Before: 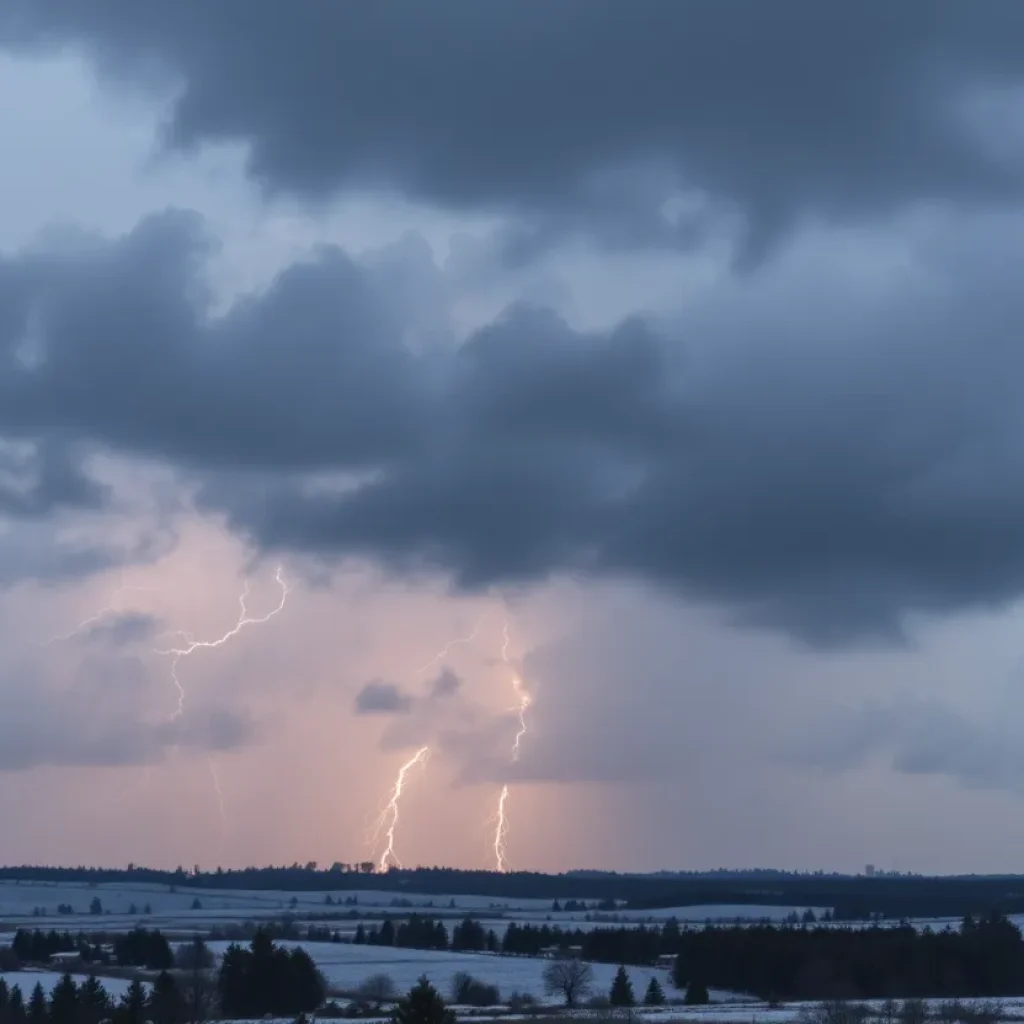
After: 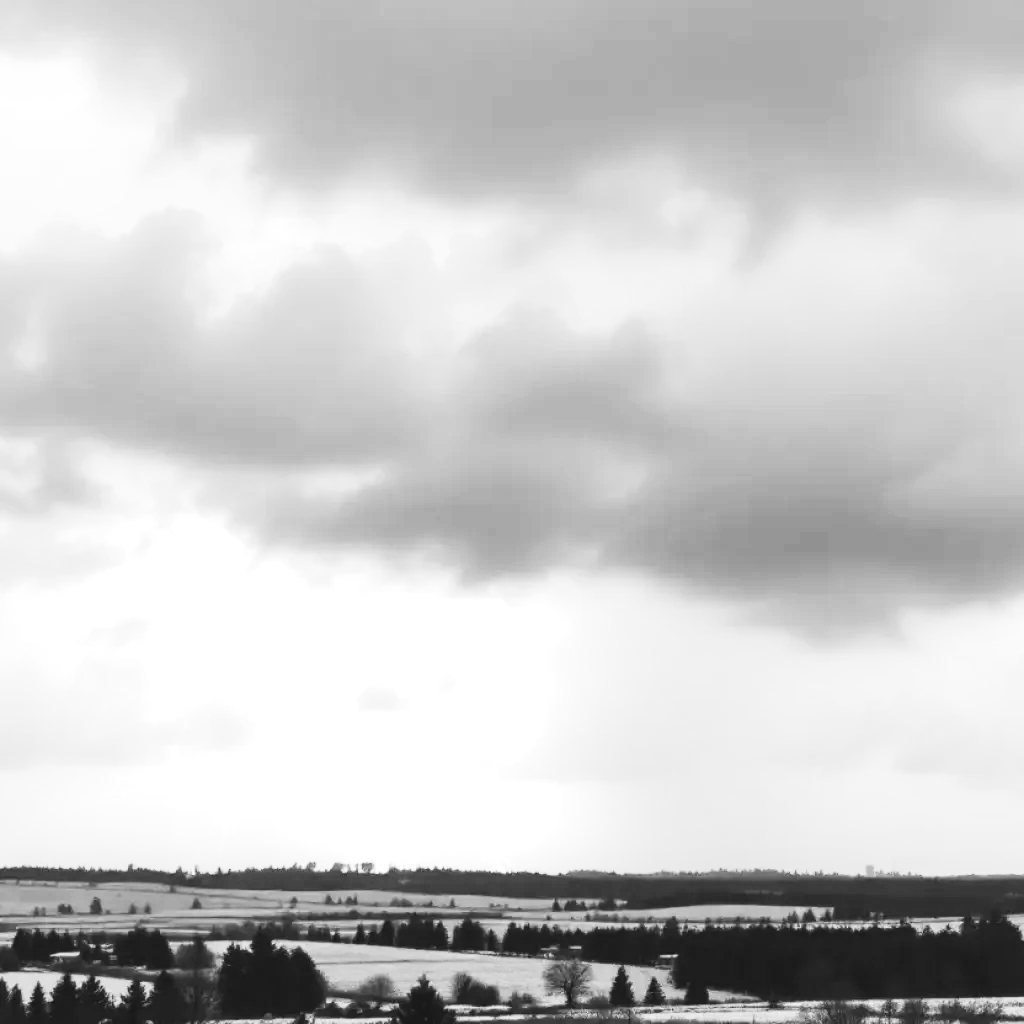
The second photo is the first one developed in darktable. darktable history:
color balance rgb: perceptual saturation grading › global saturation 20%, perceptual saturation grading › highlights -25%, perceptual saturation grading › shadows 25%
contrast brightness saturation: contrast 0.39, brightness 0.1
white balance: emerald 1
monochrome: a 16.06, b 15.48, size 1
exposure: black level correction 0, exposure 1.675 EV, compensate exposure bias true, compensate highlight preservation false
